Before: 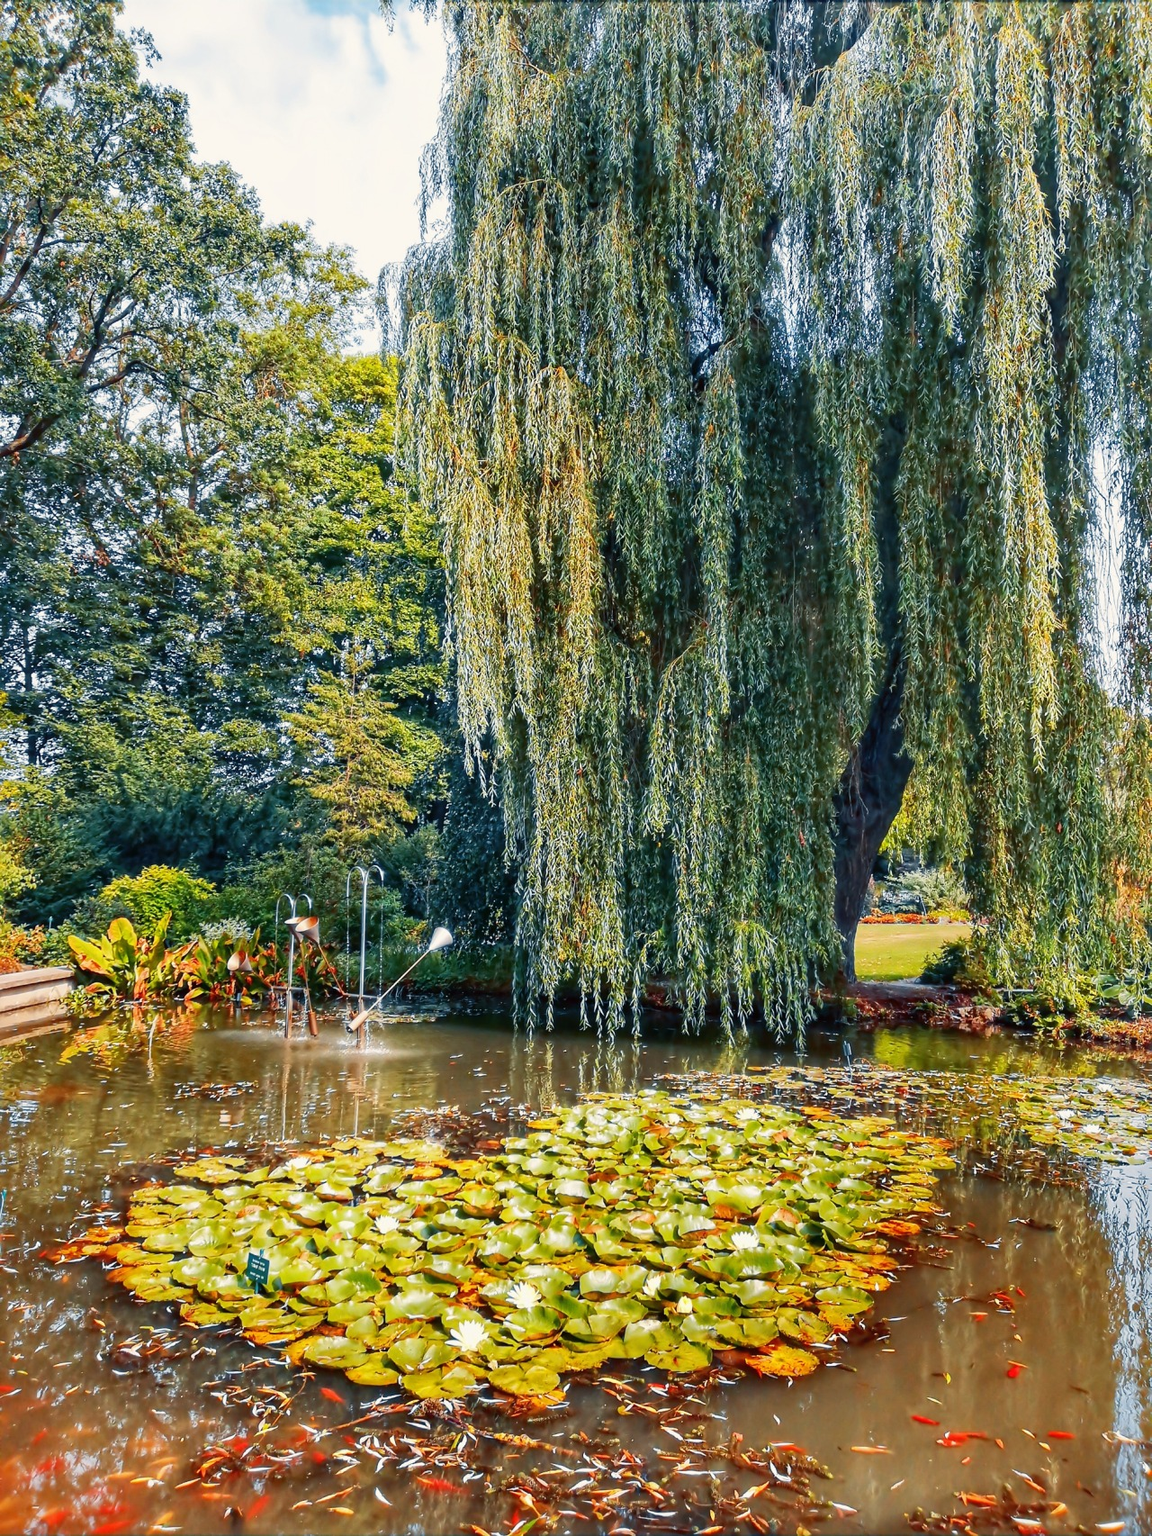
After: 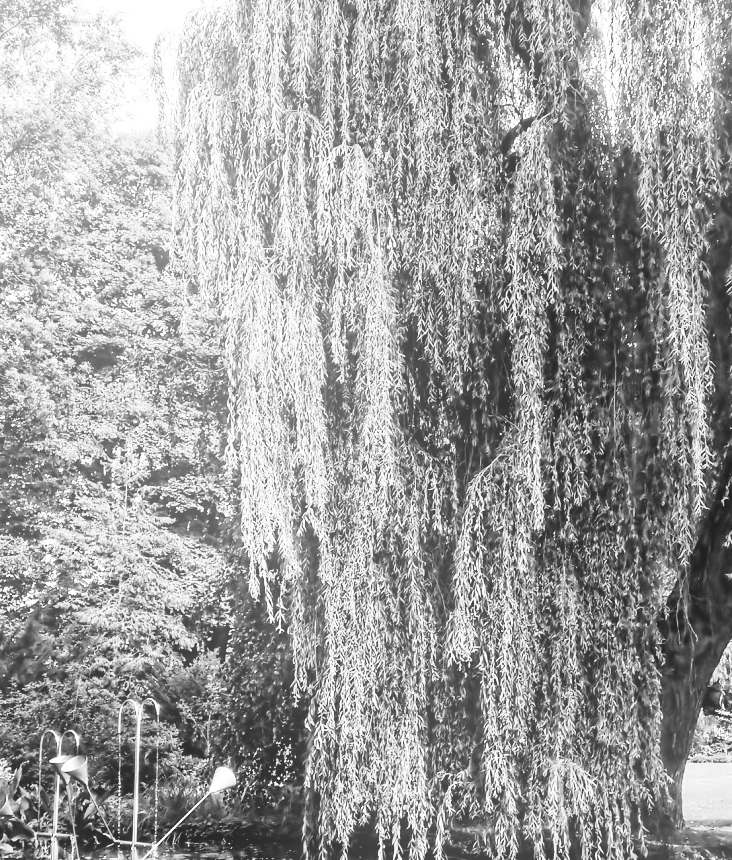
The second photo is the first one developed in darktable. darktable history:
base curve: curves: ch0 [(0, 0.003) (0.001, 0.002) (0.006, 0.004) (0.02, 0.022) (0.048, 0.086) (0.094, 0.234) (0.162, 0.431) (0.258, 0.629) (0.385, 0.8) (0.548, 0.918) (0.751, 0.988) (1, 1)], preserve colors none
shadows and highlights: shadows 52.42, soften with gaussian
crop: left 20.932%, top 15.471%, right 21.848%, bottom 34.081%
bloom: threshold 82.5%, strength 16.25%
color calibration: output gray [0.21, 0.42, 0.37, 0], gray › normalize channels true, illuminant same as pipeline (D50), adaptation XYZ, x 0.346, y 0.359, gamut compression 0
